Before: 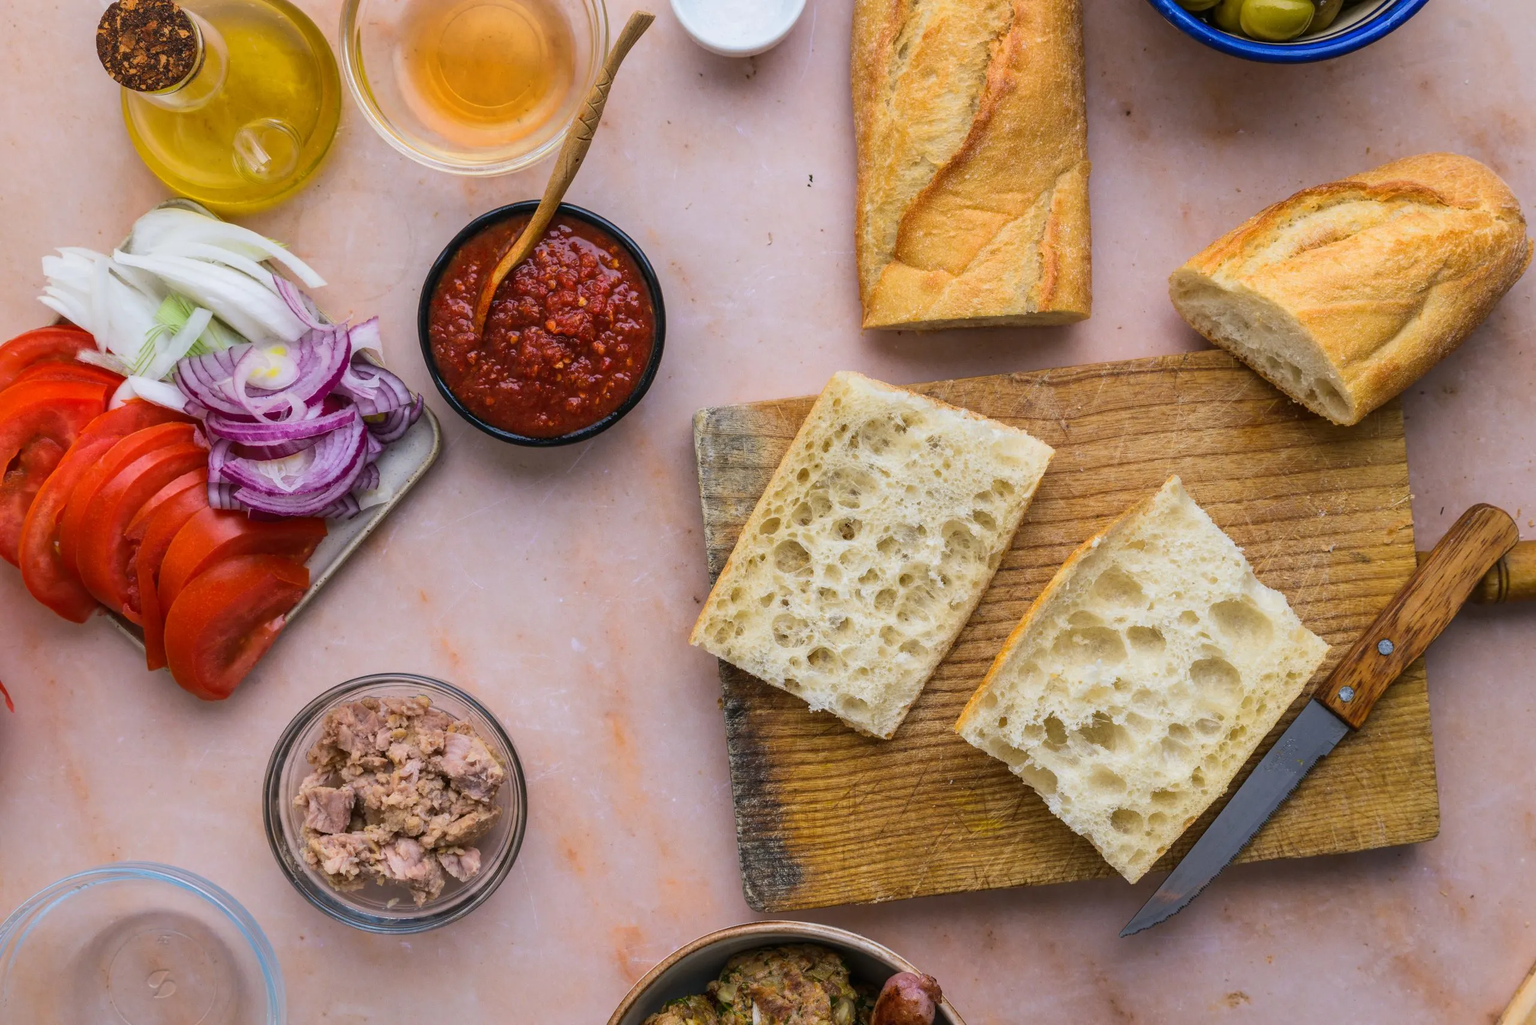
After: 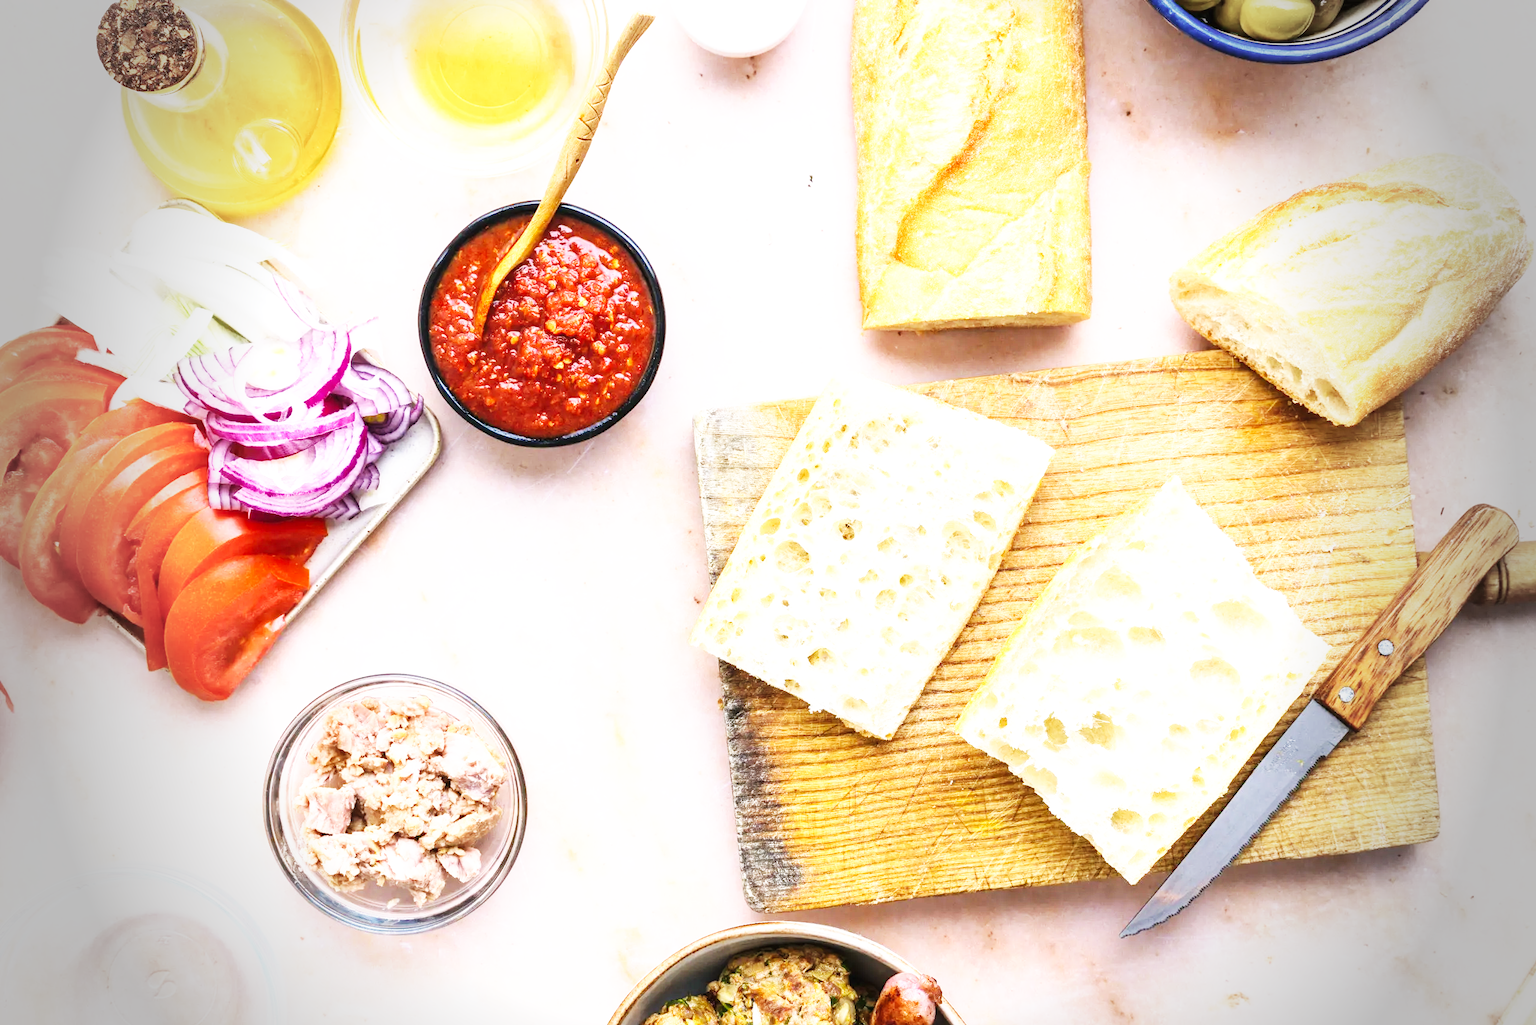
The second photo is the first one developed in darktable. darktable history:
contrast brightness saturation: saturation -0.101
exposure: black level correction -0.001, exposure 1.114 EV, compensate exposure bias true, compensate highlight preservation false
vignetting: fall-off start 68.42%, fall-off radius 30.53%, width/height ratio 0.985, shape 0.846, unbound false
base curve: curves: ch0 [(0, 0) (0.007, 0.004) (0.027, 0.03) (0.046, 0.07) (0.207, 0.54) (0.442, 0.872) (0.673, 0.972) (1, 1)], preserve colors none
